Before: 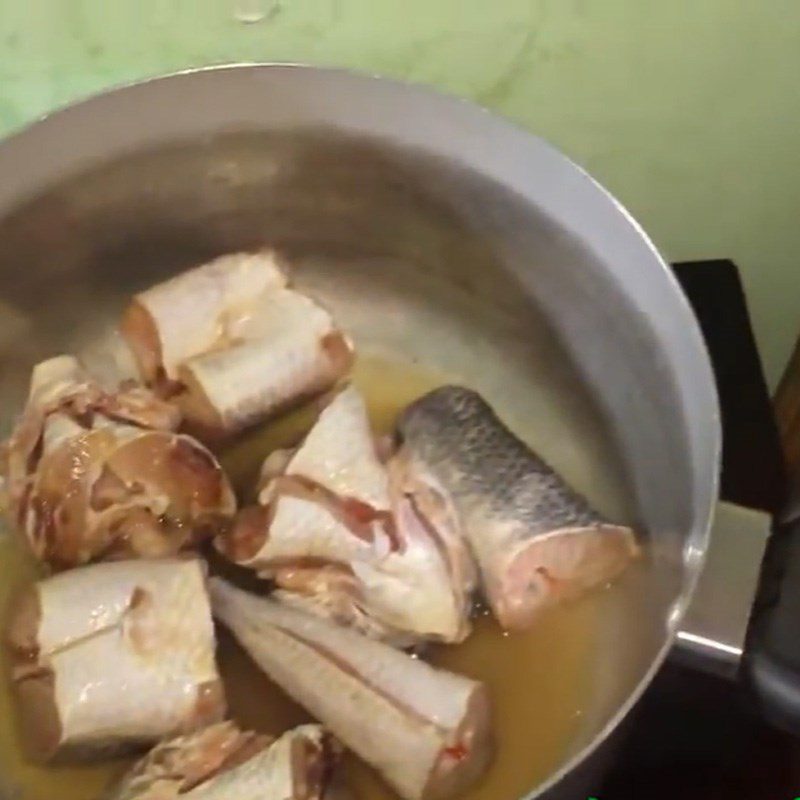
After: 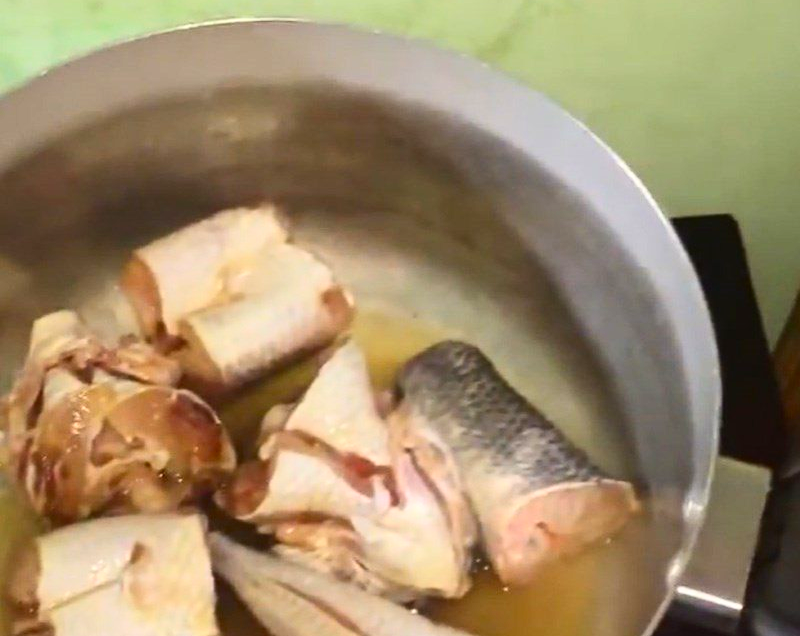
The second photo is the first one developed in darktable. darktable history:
contrast brightness saturation: contrast 0.23, brightness 0.102, saturation 0.287
crop and rotate: top 5.657%, bottom 14.756%
